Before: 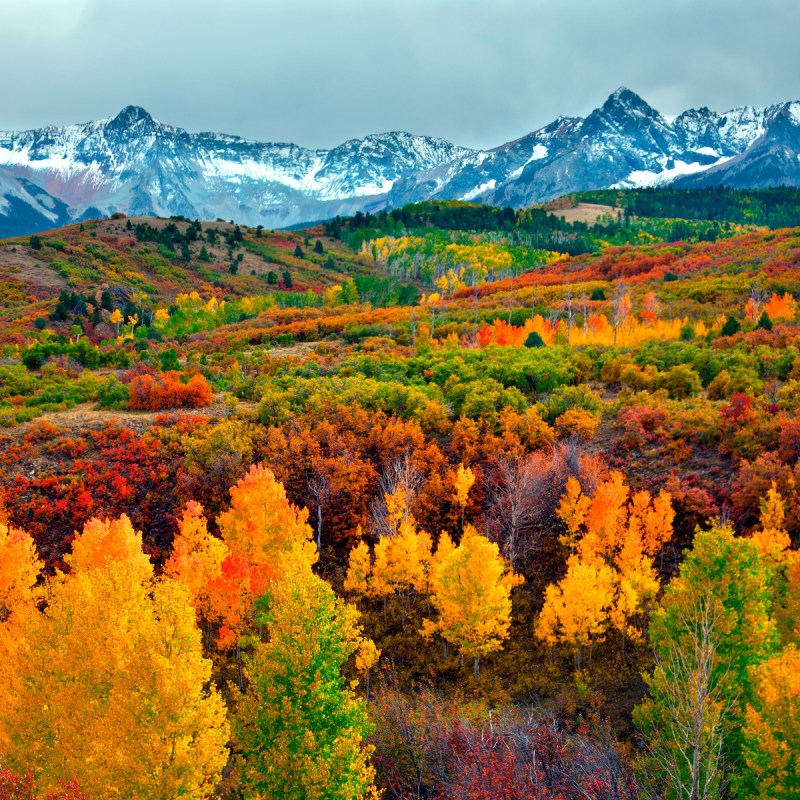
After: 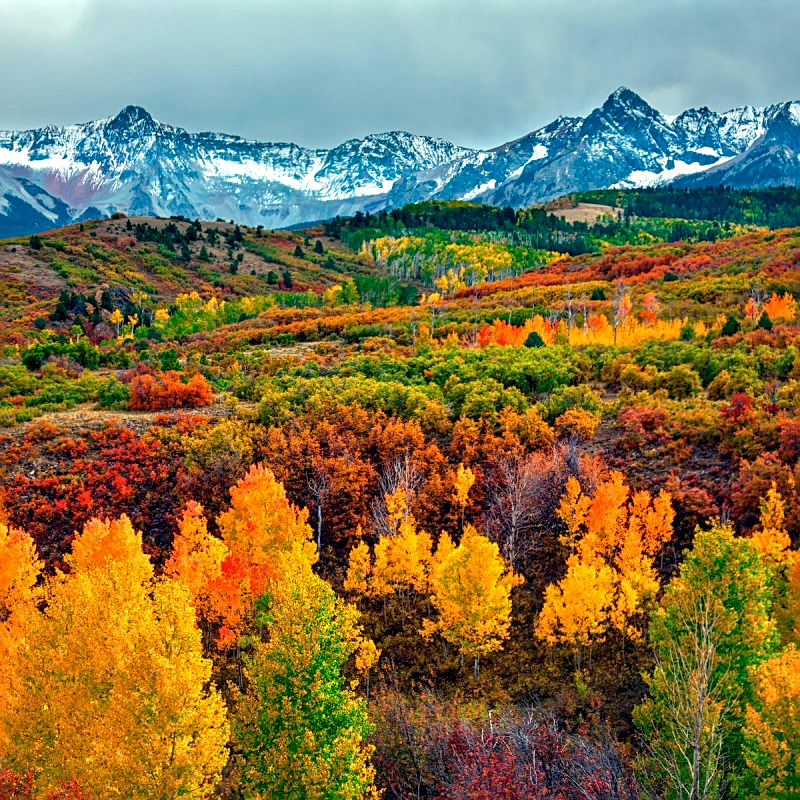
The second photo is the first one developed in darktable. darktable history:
haze removal: compatibility mode true, adaptive false
color correction: highlights a* 0.341, highlights b* 2.72, shadows a* -0.961, shadows b* -4.15
local contrast: detail 130%
sharpen: on, module defaults
